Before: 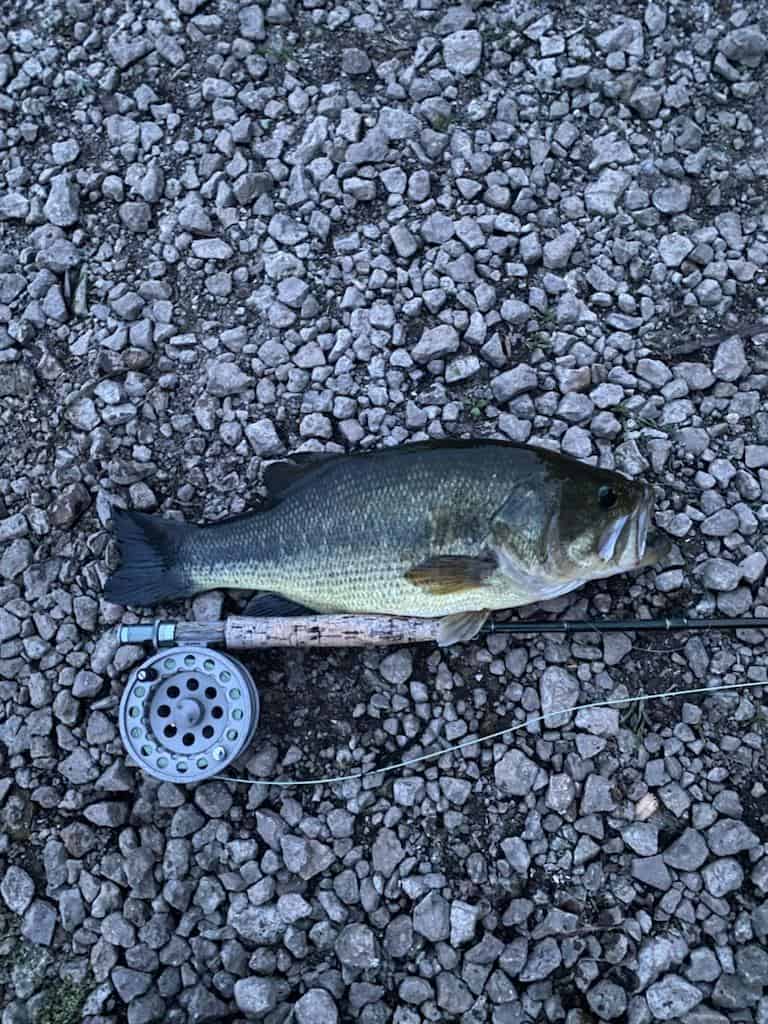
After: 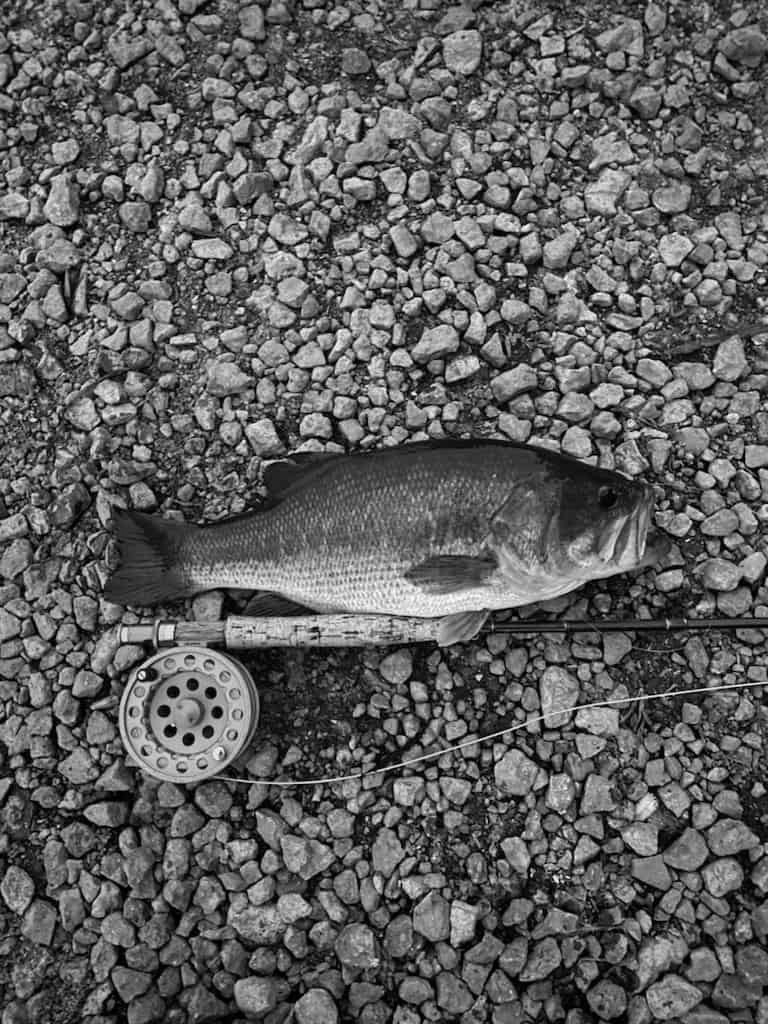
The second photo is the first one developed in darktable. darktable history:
color correction: highlights a* 3.22, highlights b* 1.93, saturation 1.19
vignetting: fall-off start 100%, brightness -0.282, width/height ratio 1.31
monochrome: on, module defaults
color calibration: illuminant as shot in camera, x 0.363, y 0.385, temperature 4528.04 K
